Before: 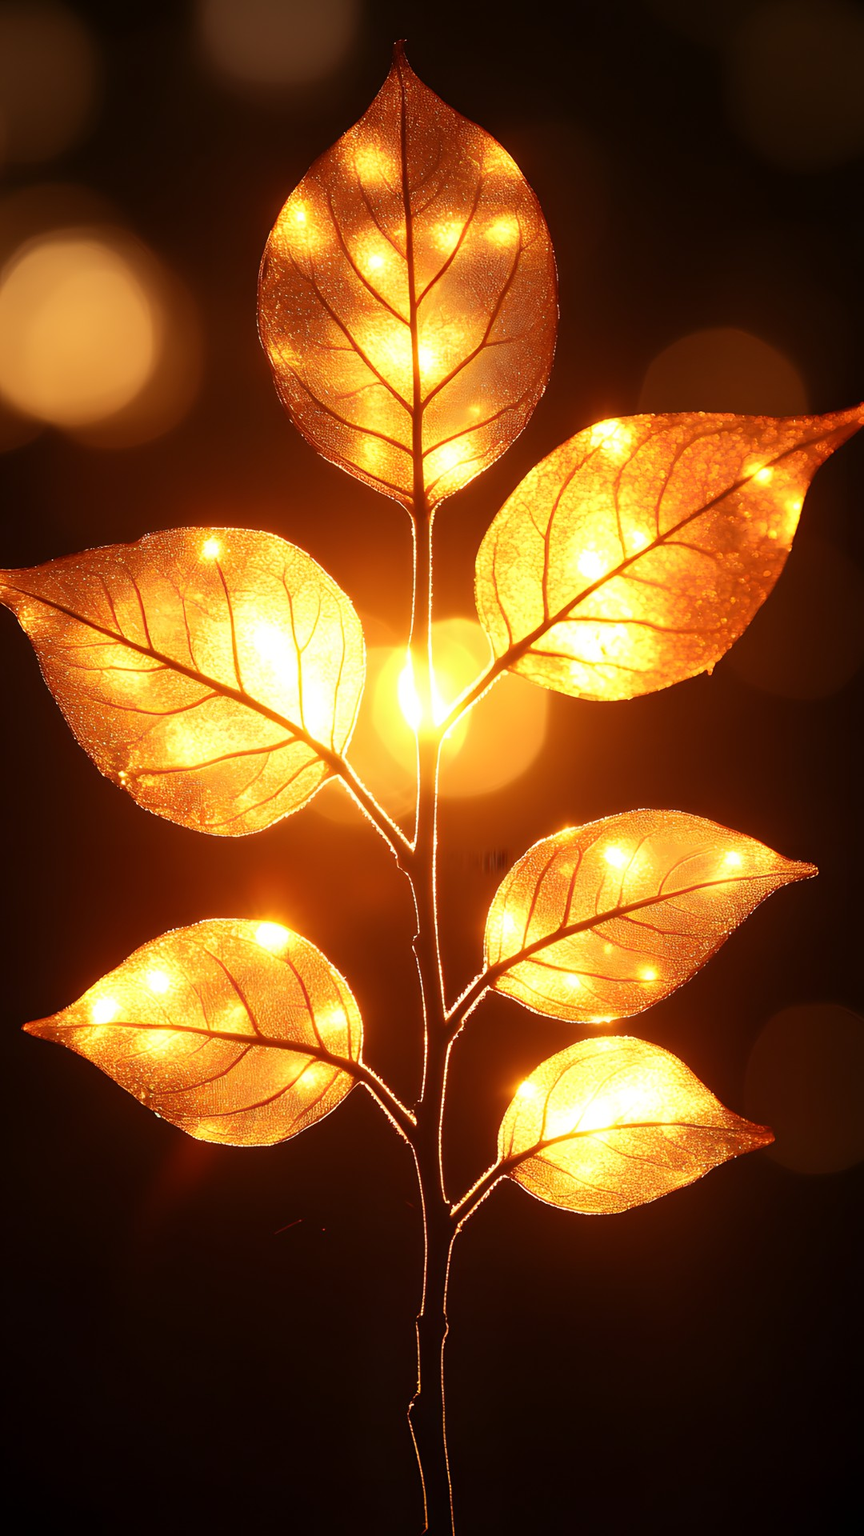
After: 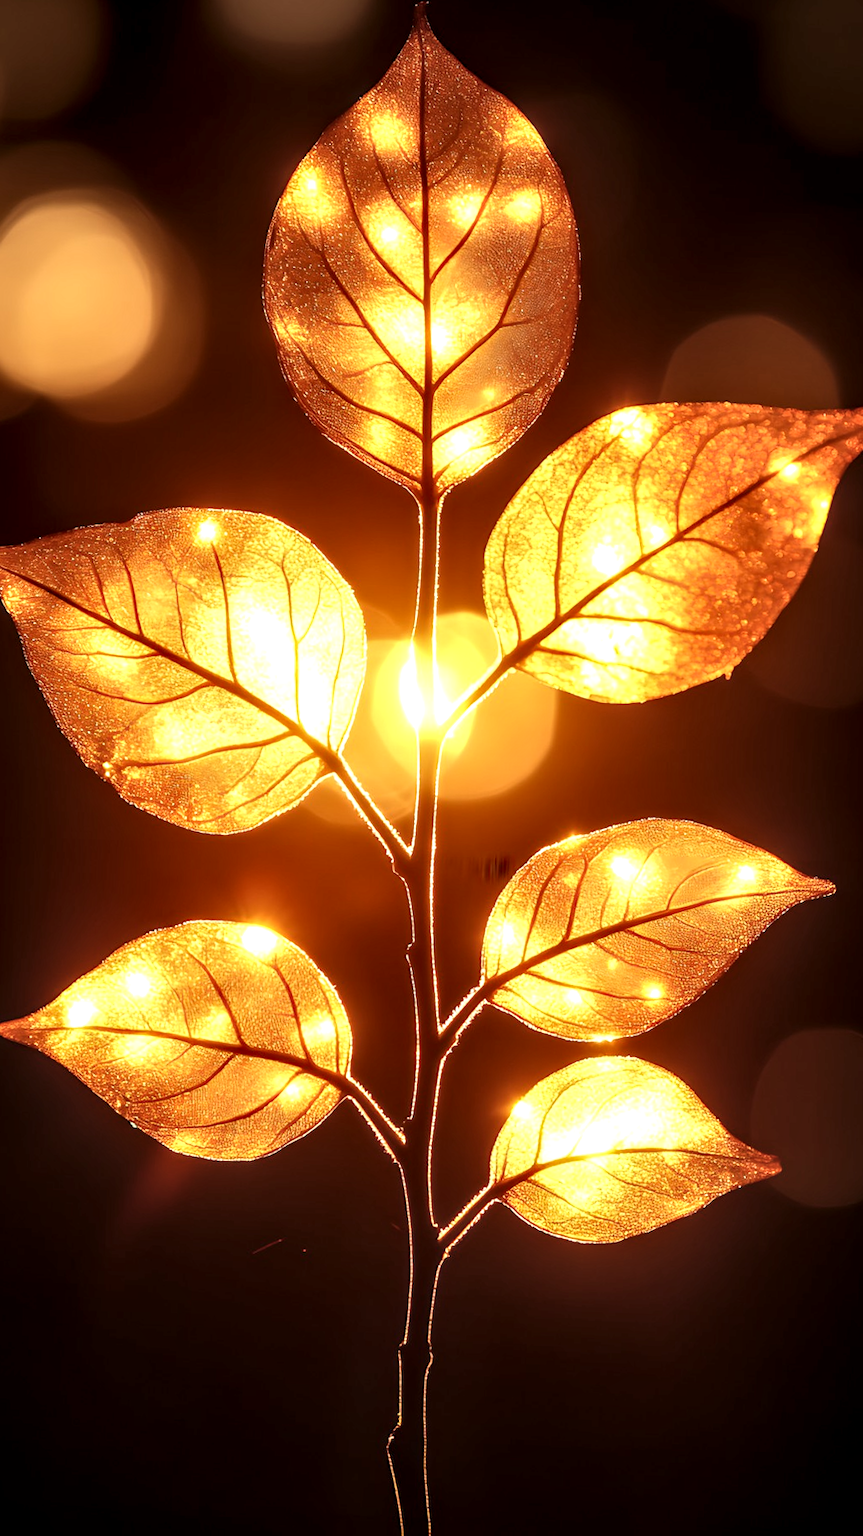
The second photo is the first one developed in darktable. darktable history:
crop and rotate: angle -1.69°
local contrast: highlights 60%, shadows 60%, detail 160%
